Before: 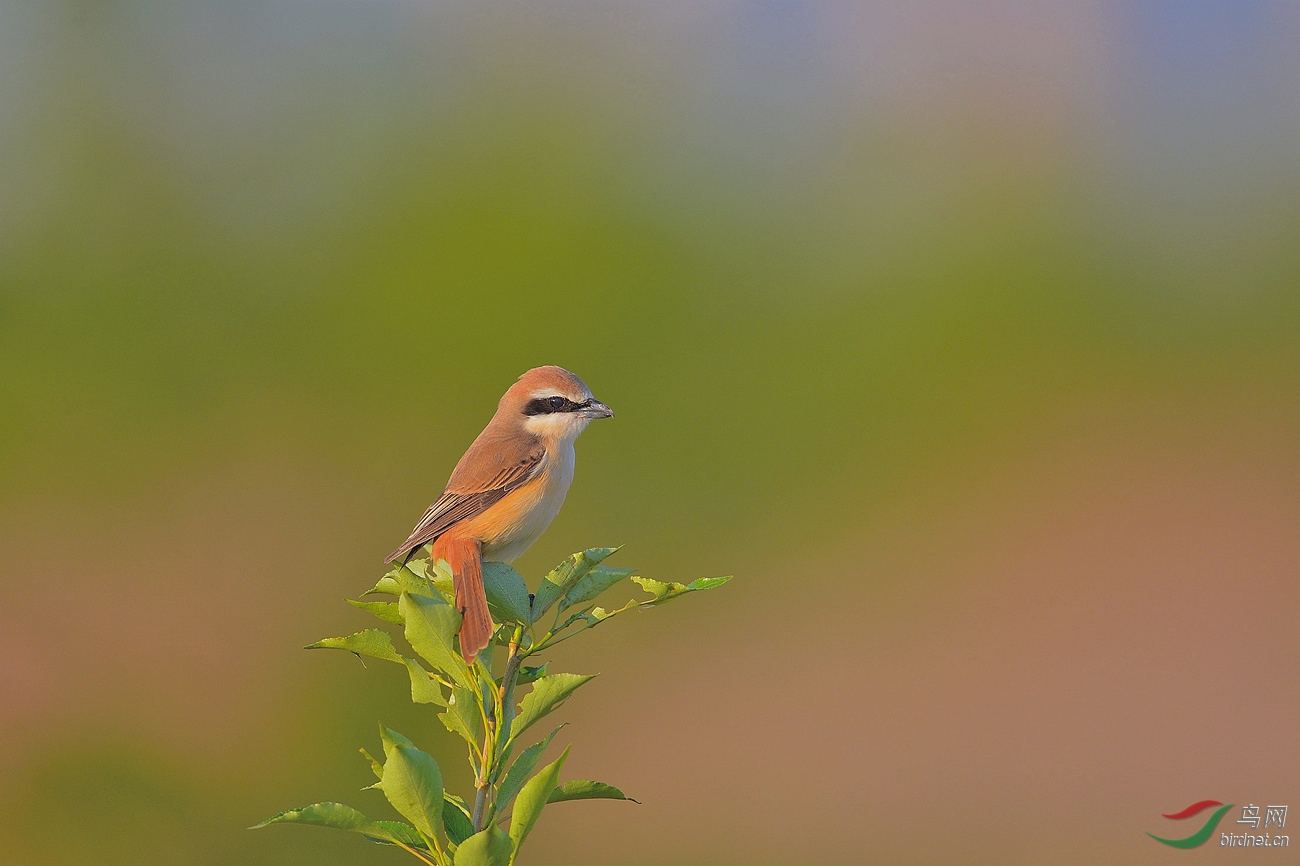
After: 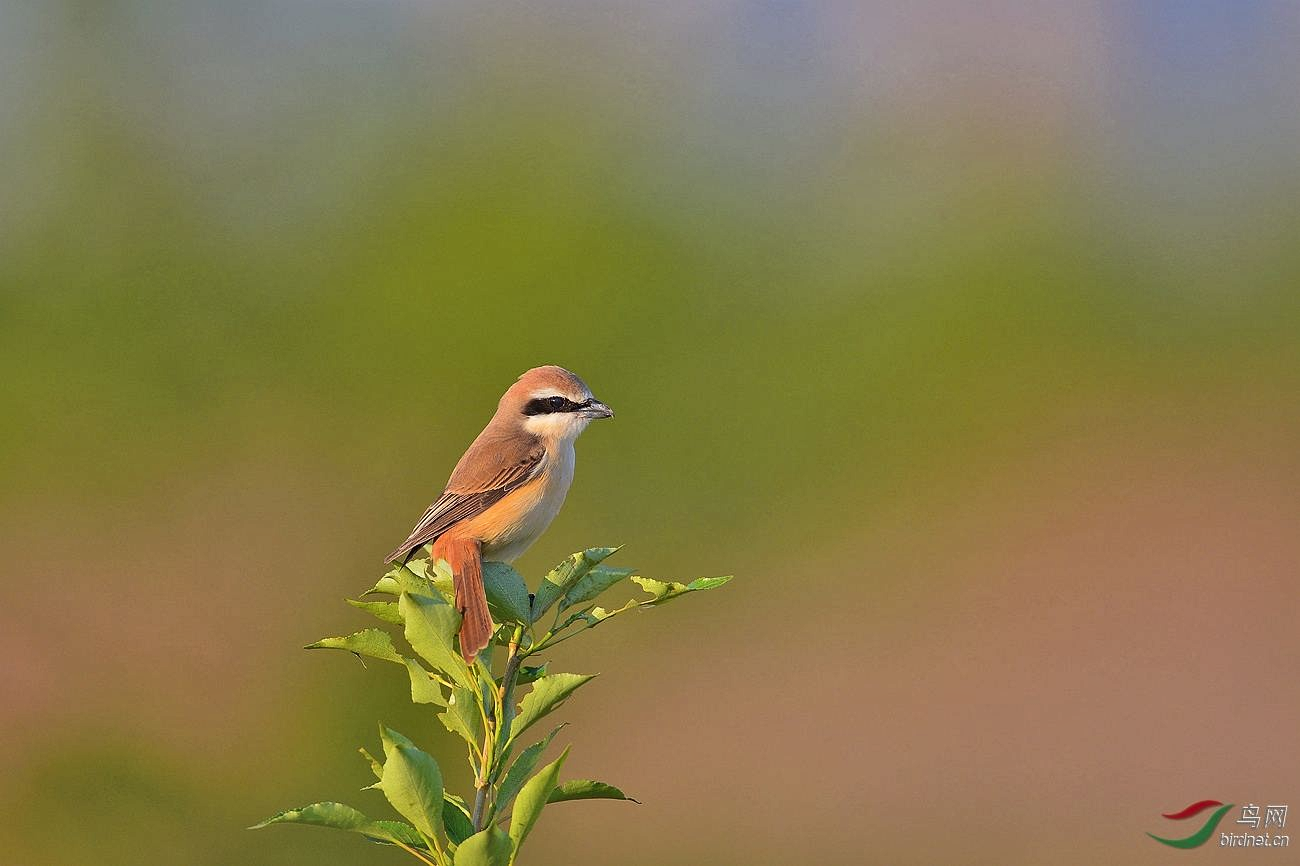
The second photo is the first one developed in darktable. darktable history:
local contrast: mode bilateral grid, contrast 20, coarseness 49, detail 171%, midtone range 0.2
